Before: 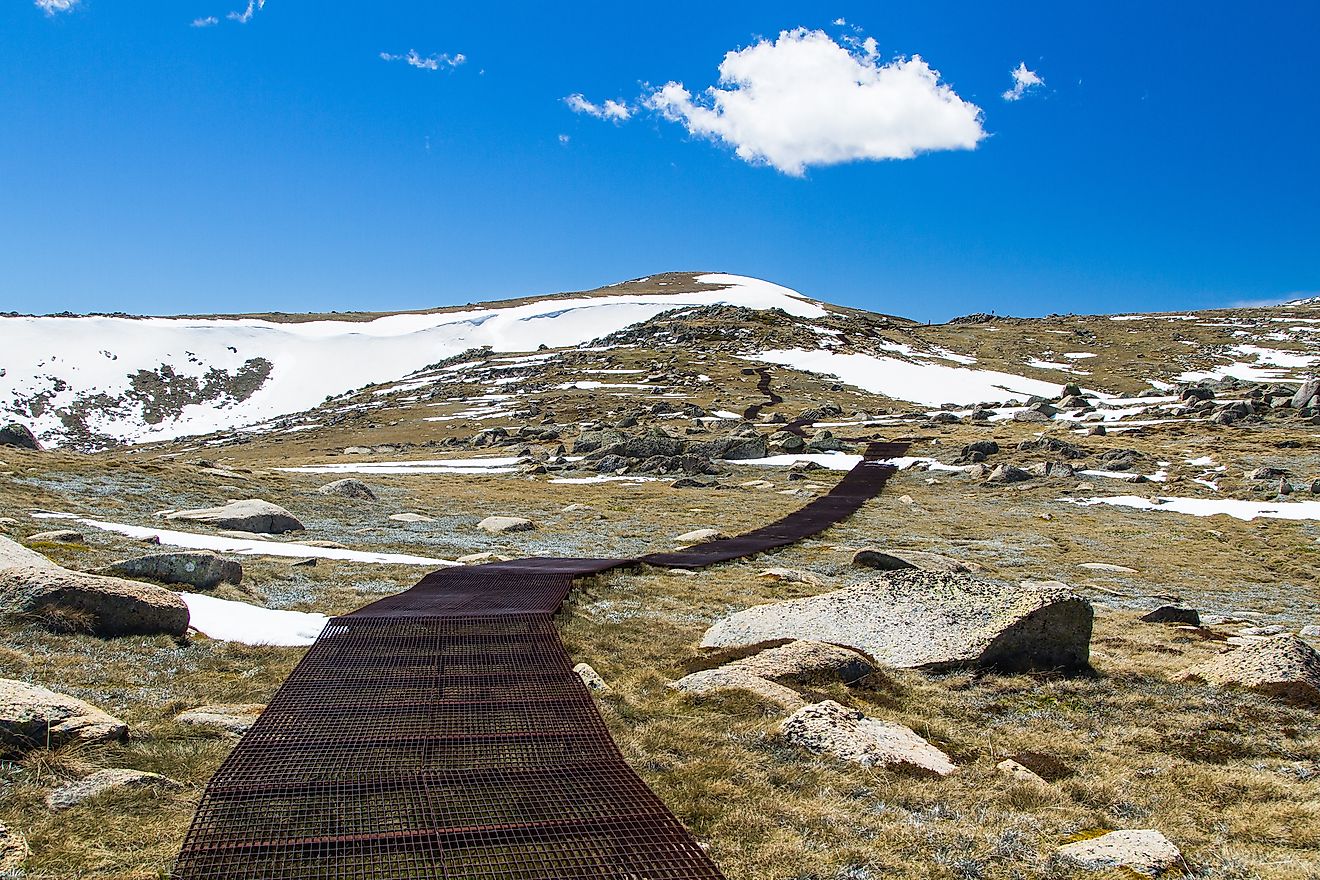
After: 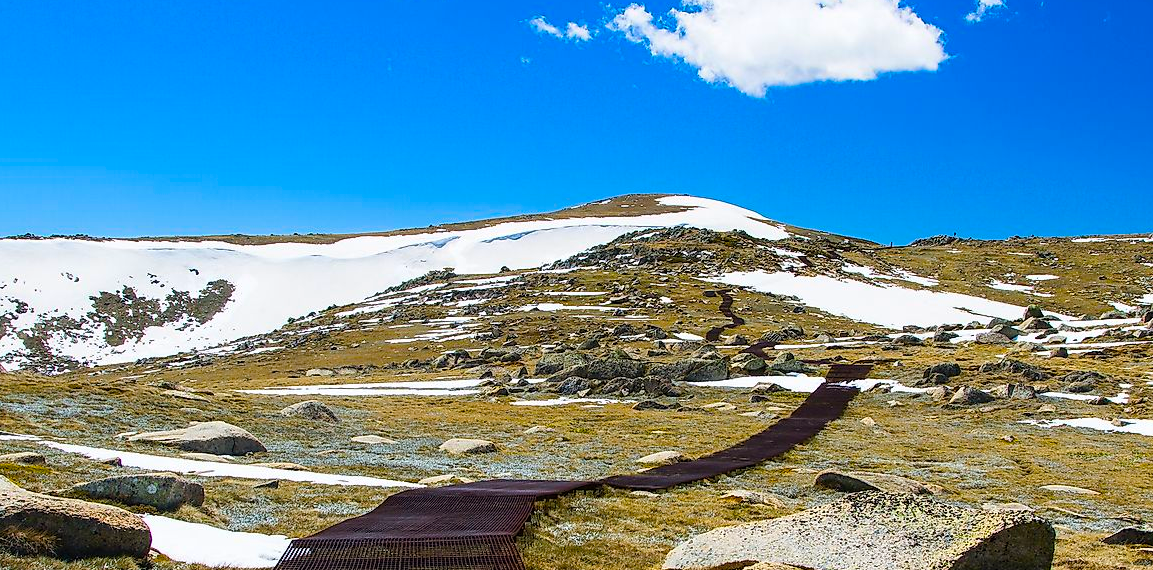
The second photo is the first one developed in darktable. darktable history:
color balance rgb: shadows lift › chroma 4.005%, shadows lift › hue 88.77°, linear chroma grading › global chroma 9.057%, perceptual saturation grading › global saturation 30.419%, global vibrance 20%
crop: left 2.934%, top 8.886%, right 9.668%, bottom 26.239%
